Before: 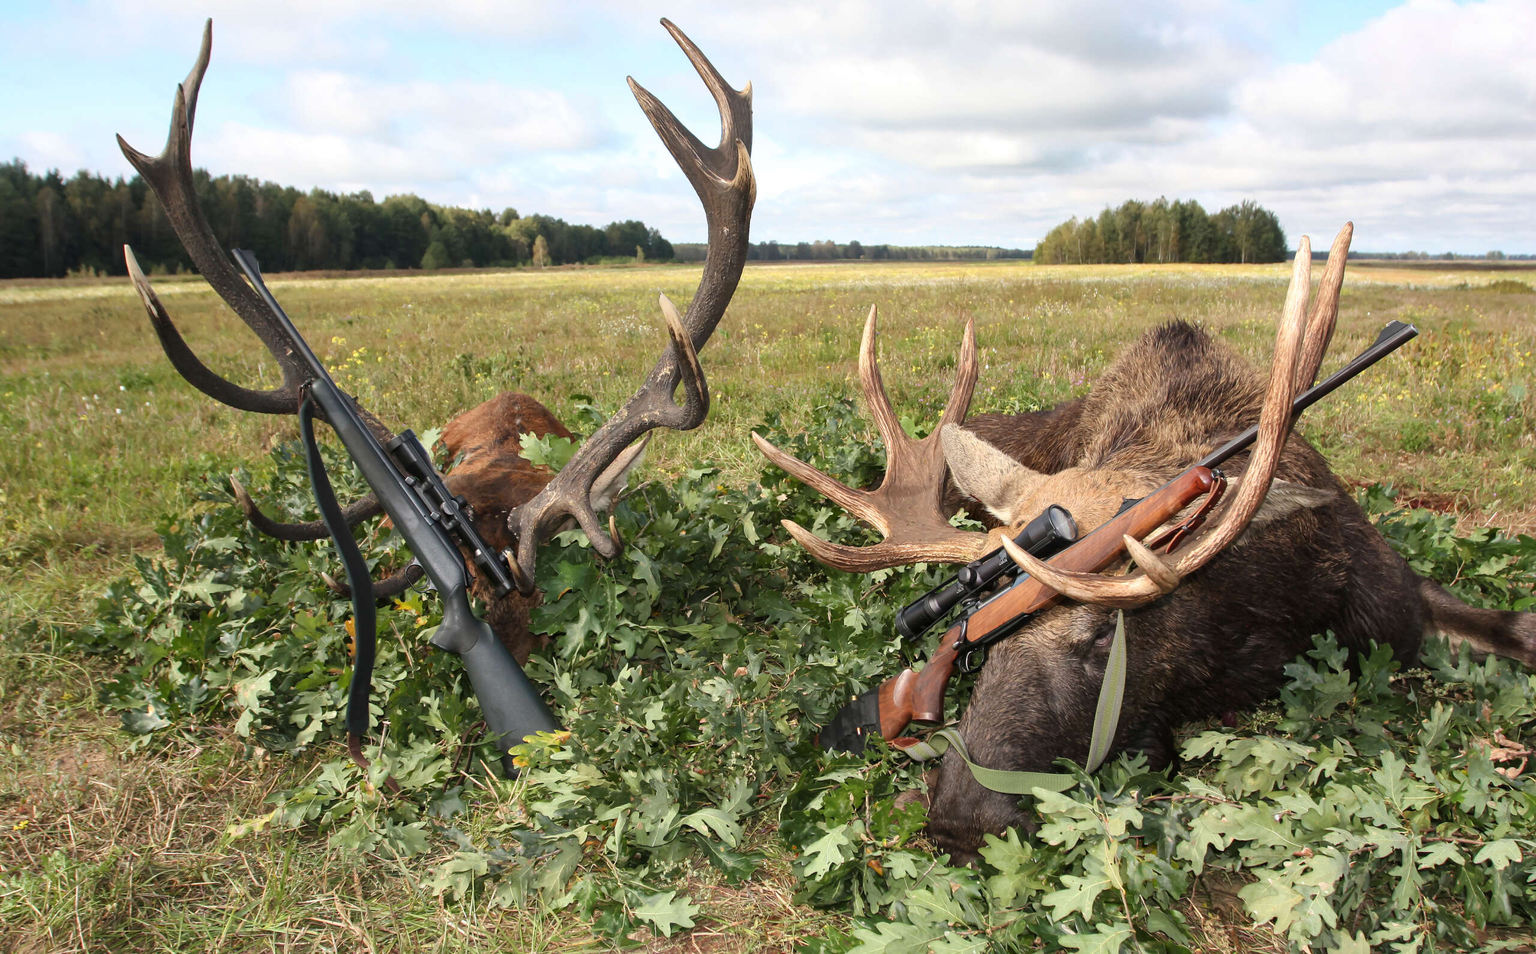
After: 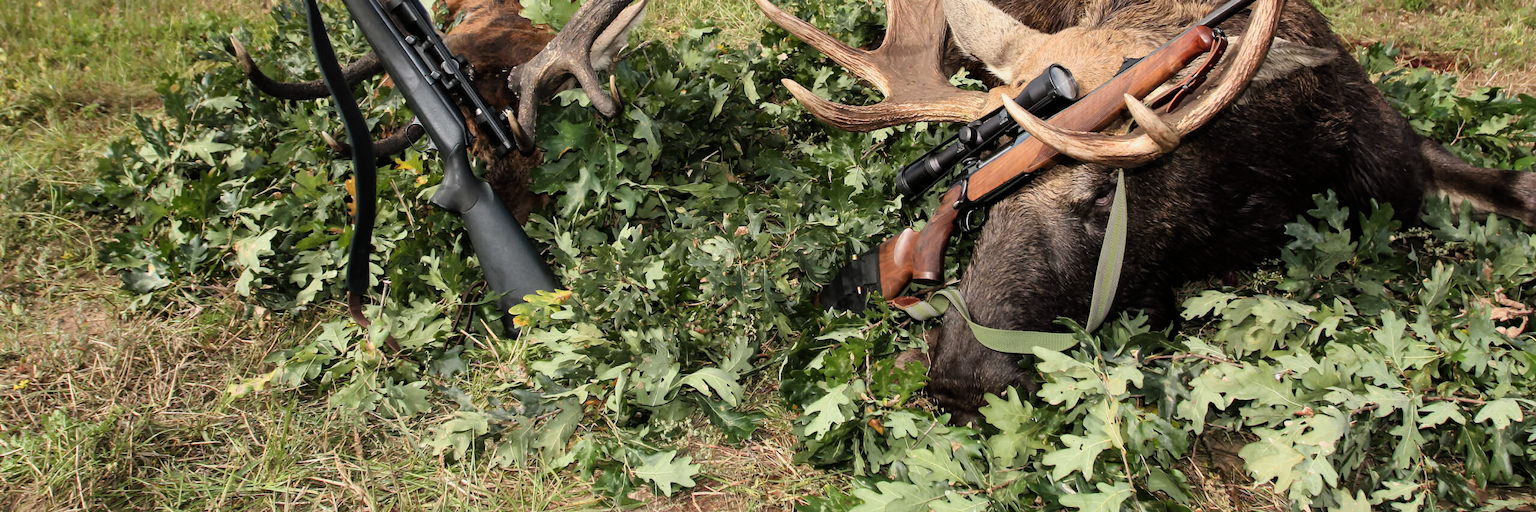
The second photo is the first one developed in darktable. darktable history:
crop and rotate: top 46.237%
filmic rgb: black relative exposure -8.07 EV, white relative exposure 3 EV, hardness 5.35, contrast 1.25
